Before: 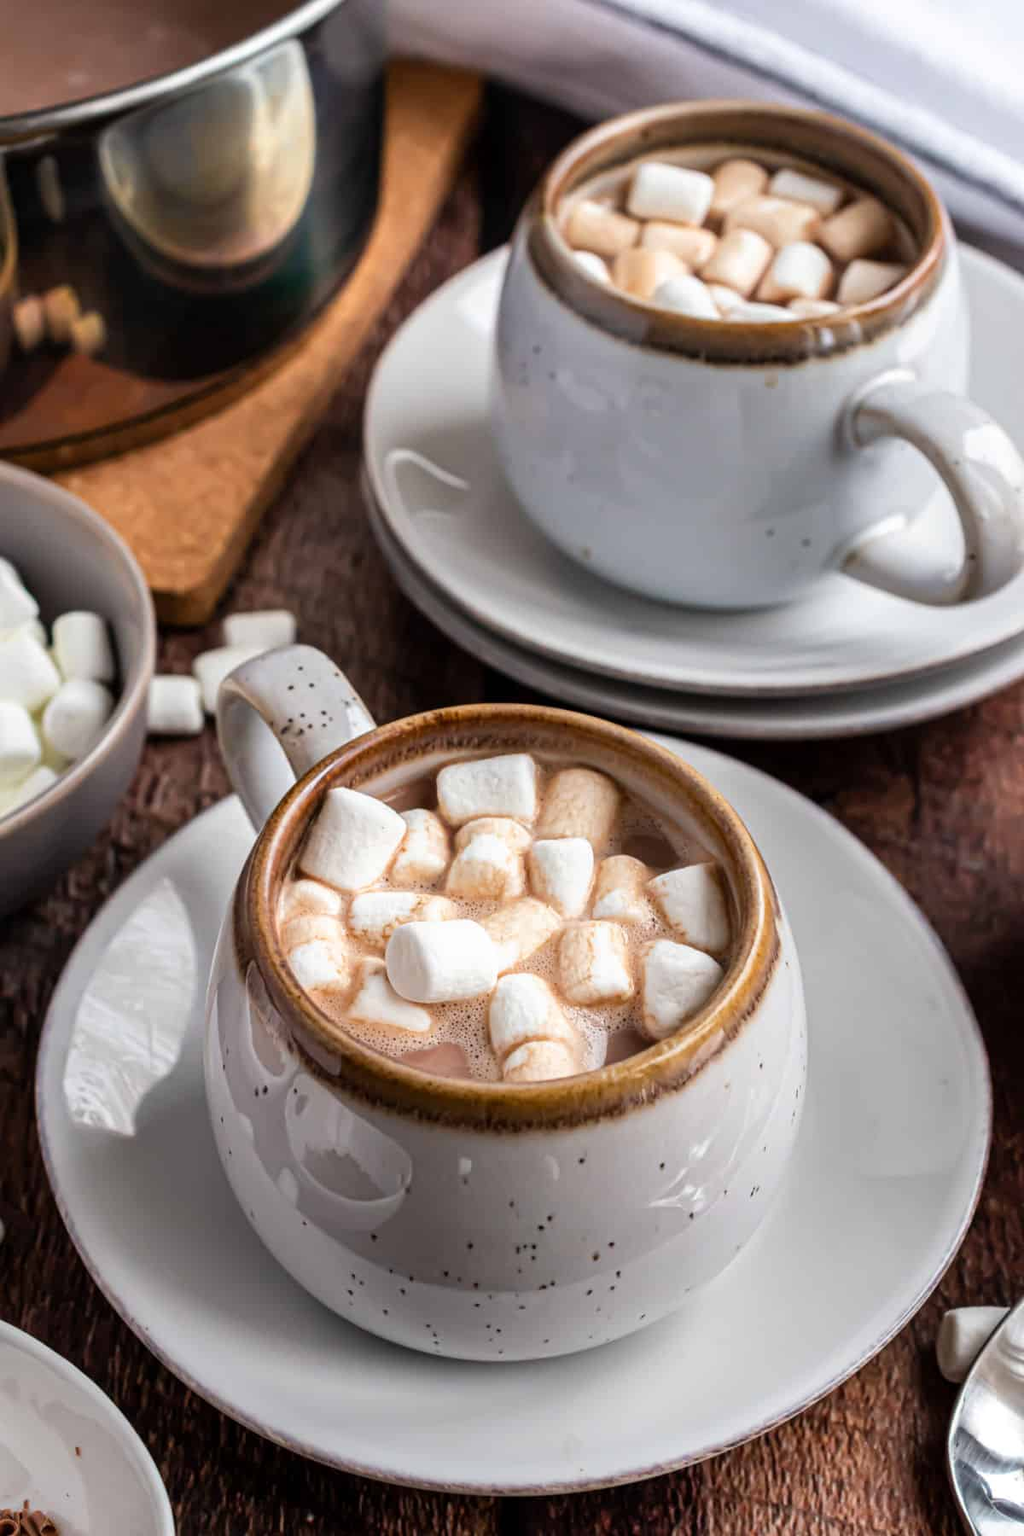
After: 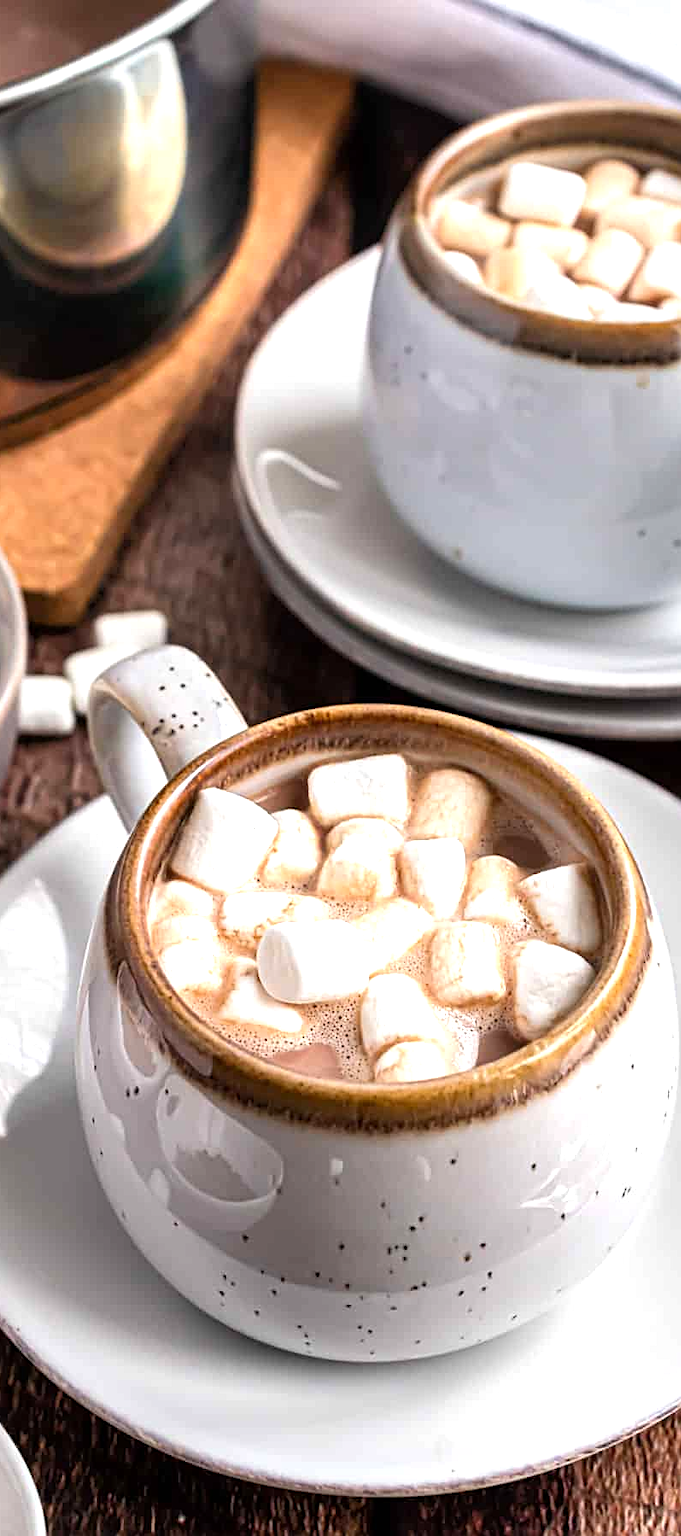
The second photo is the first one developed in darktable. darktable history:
crop and rotate: left 12.621%, right 20.796%
exposure: exposure 0.743 EV, compensate highlight preservation false
tone equalizer: -8 EV -0.549 EV, edges refinement/feathering 500, mask exposure compensation -1.57 EV, preserve details no
sharpen: amount 0.491
